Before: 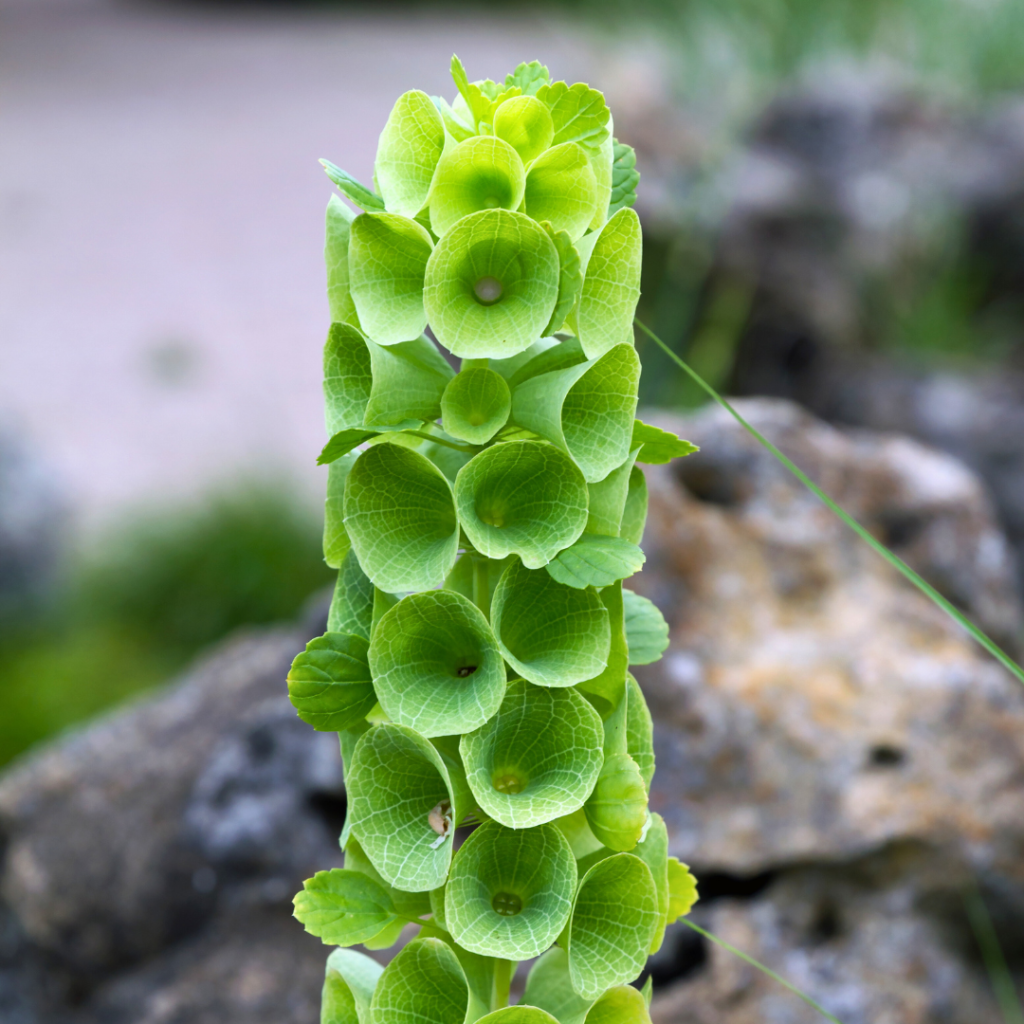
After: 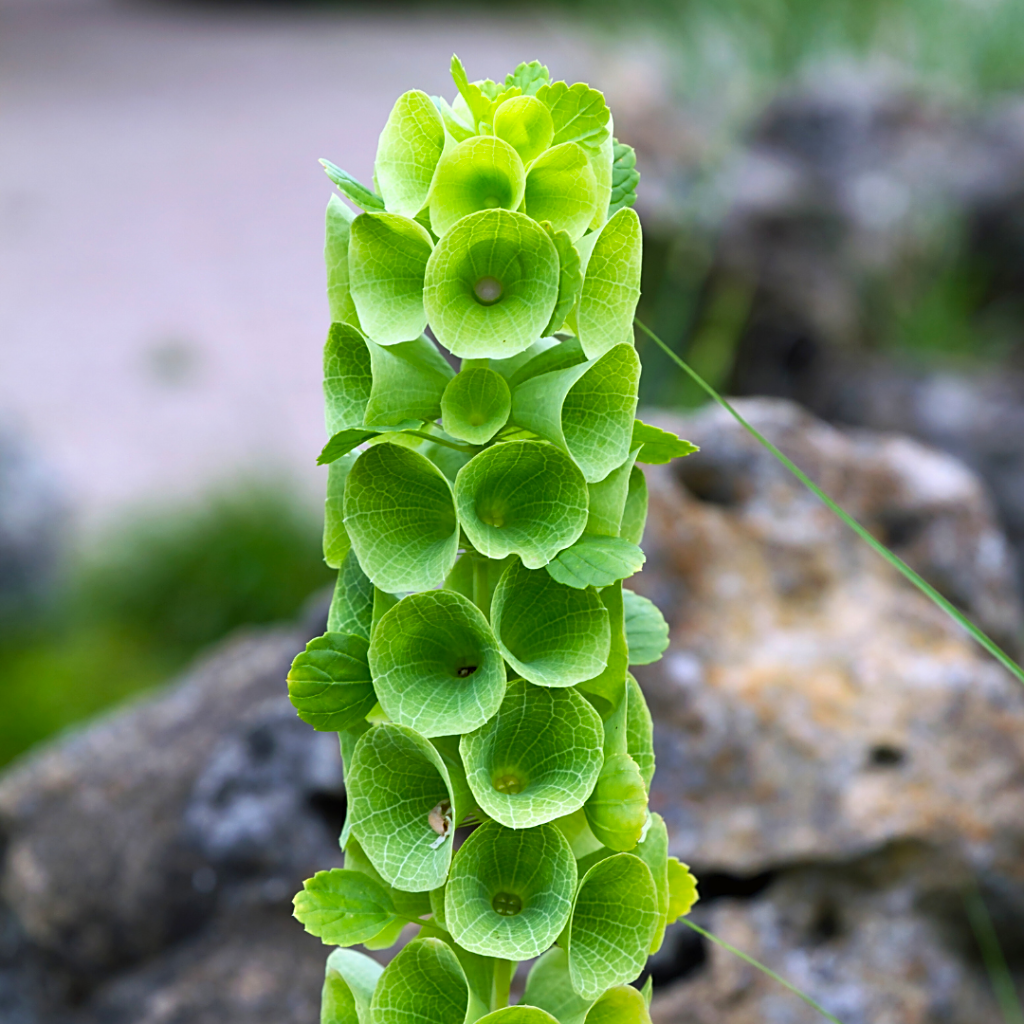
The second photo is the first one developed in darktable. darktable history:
sharpen: on, module defaults
contrast brightness saturation: saturation 0.1
